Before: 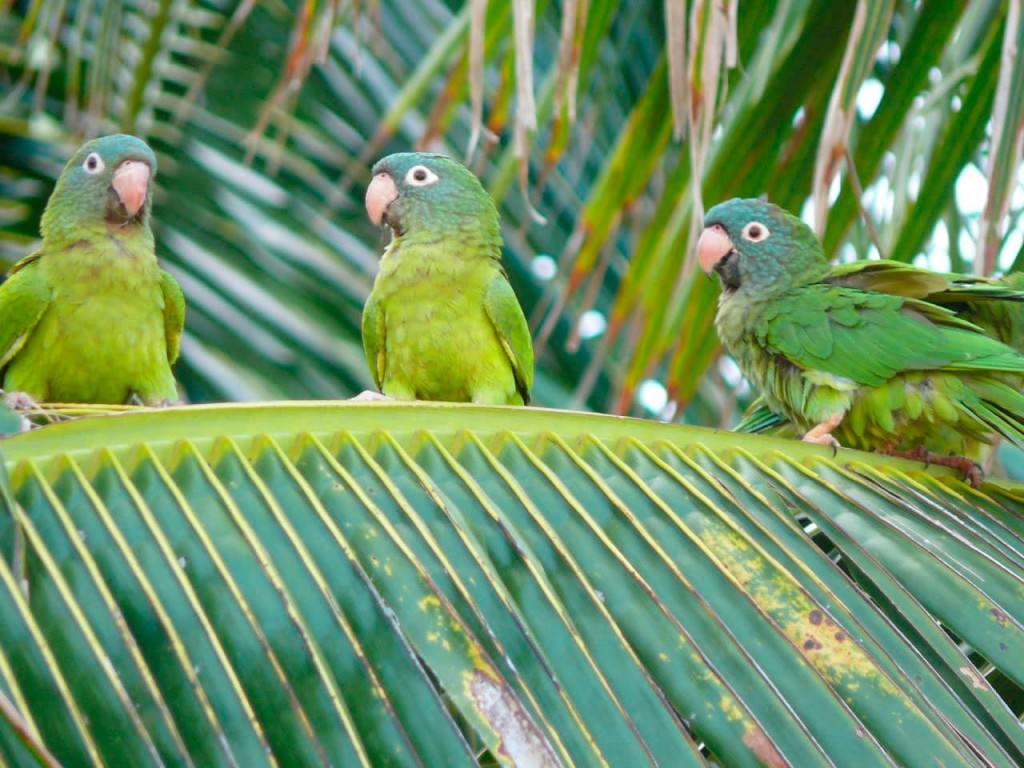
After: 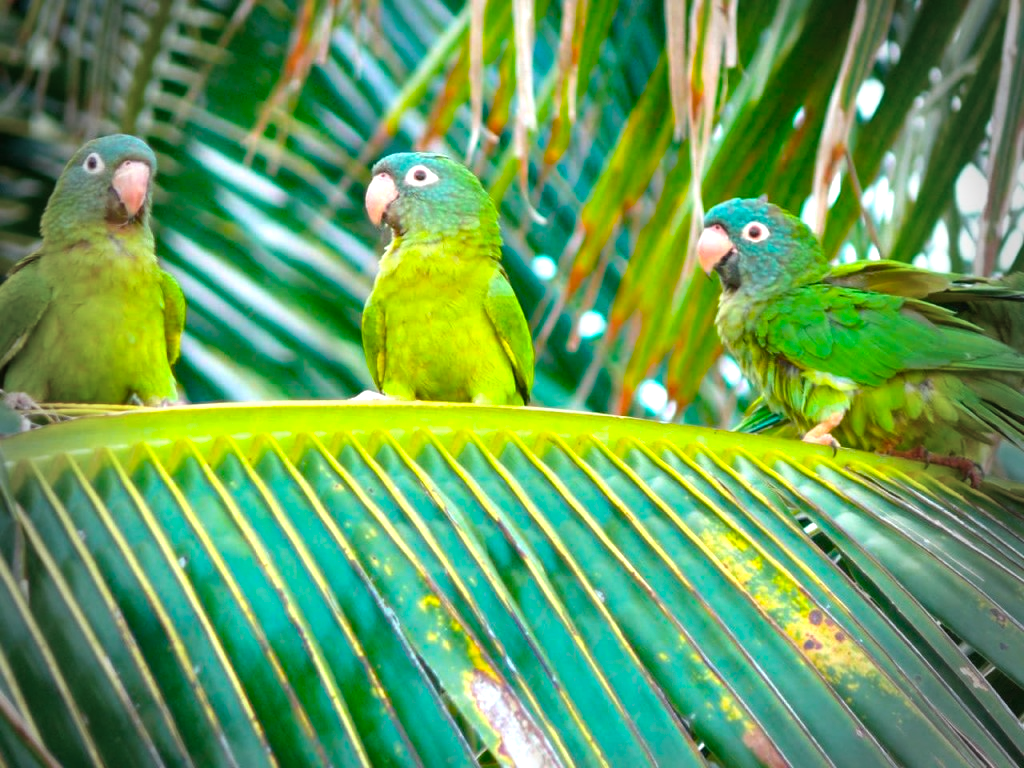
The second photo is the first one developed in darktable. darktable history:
vignetting: fall-off start 68.57%, fall-off radius 30.14%, brightness -0.575, width/height ratio 0.986, shape 0.846, unbound false
color balance rgb: linear chroma grading › global chroma 8.722%, perceptual saturation grading › global saturation 30.382%, perceptual brilliance grading › global brilliance 17.24%, global vibrance 20%
